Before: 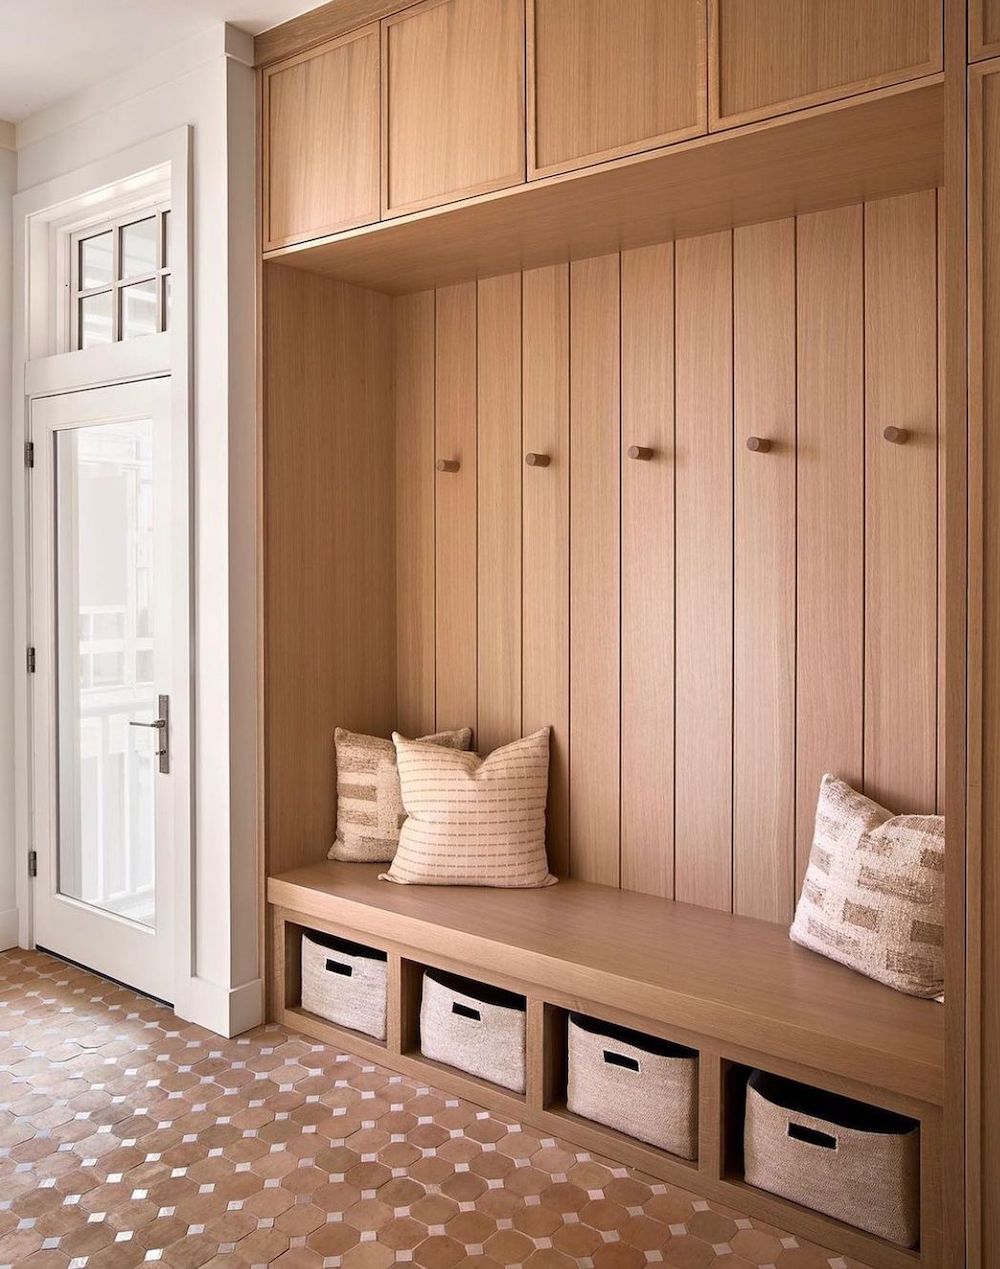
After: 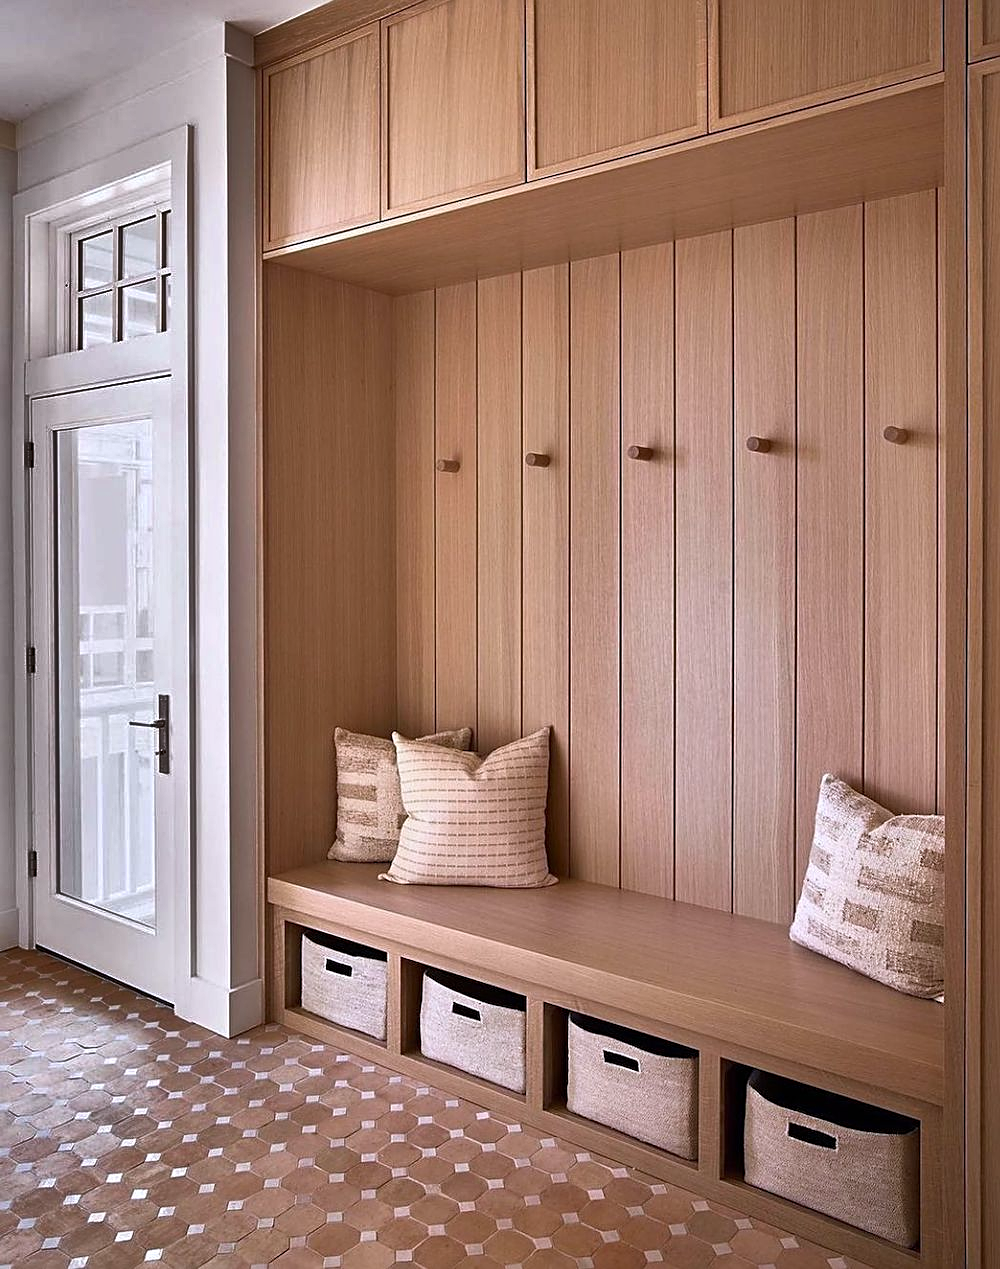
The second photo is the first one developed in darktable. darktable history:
sharpen: on, module defaults
color calibration: illuminant as shot in camera, x 0.358, y 0.373, temperature 4628.91 K
shadows and highlights: shadows 24.5, highlights -78.15, soften with gaussian
